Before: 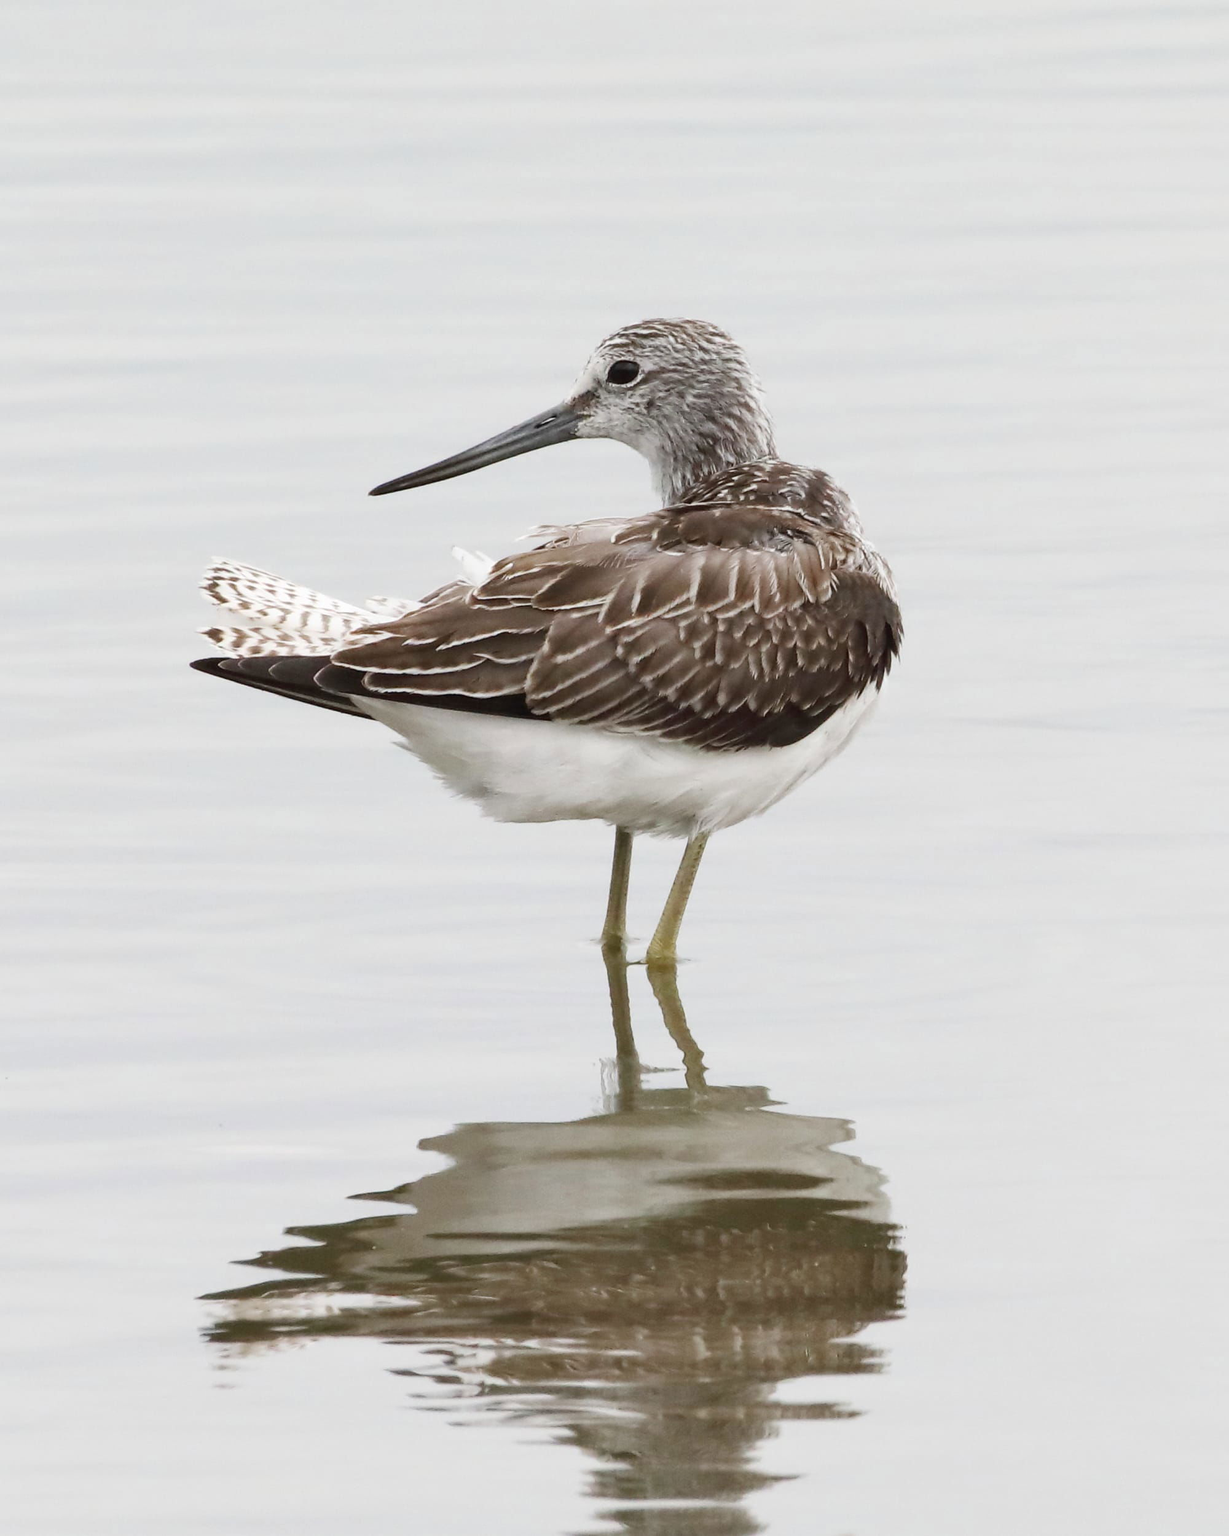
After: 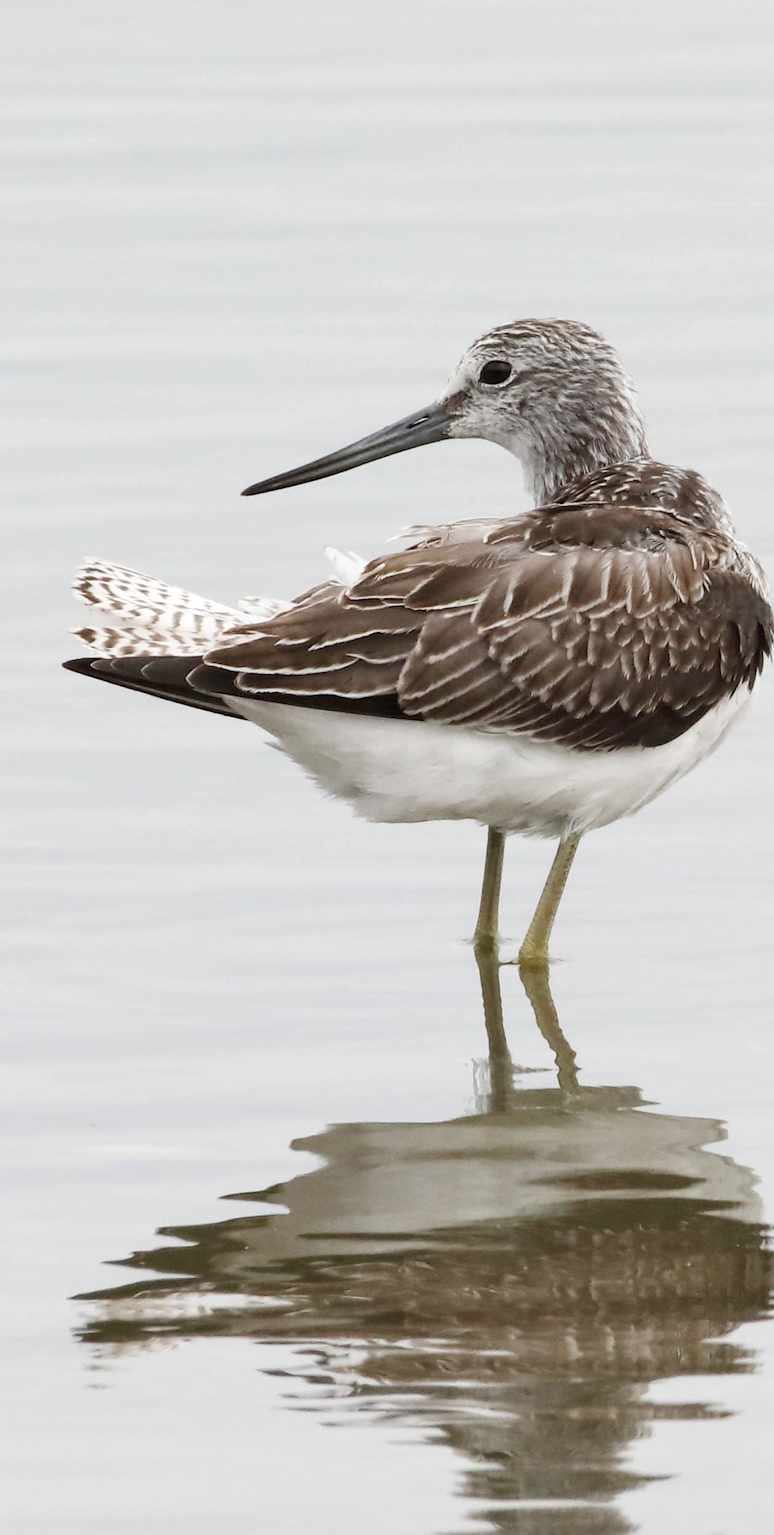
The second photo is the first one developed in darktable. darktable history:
crop: left 10.446%, right 26.539%
local contrast: highlights 102%, shadows 99%, detail 120%, midtone range 0.2
